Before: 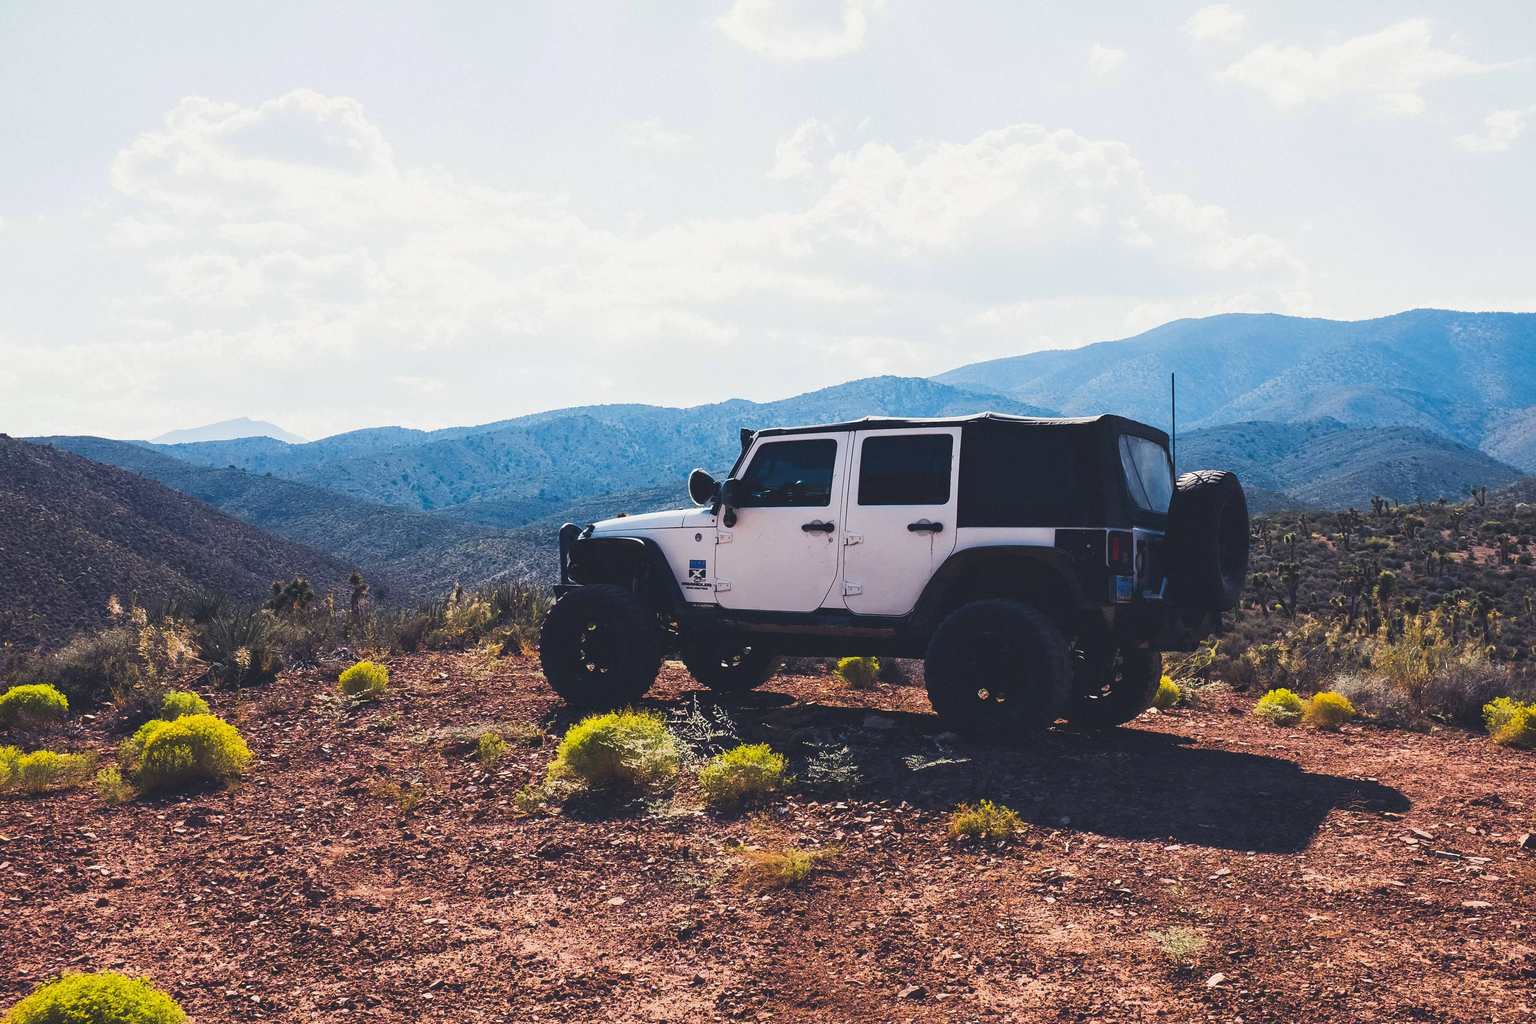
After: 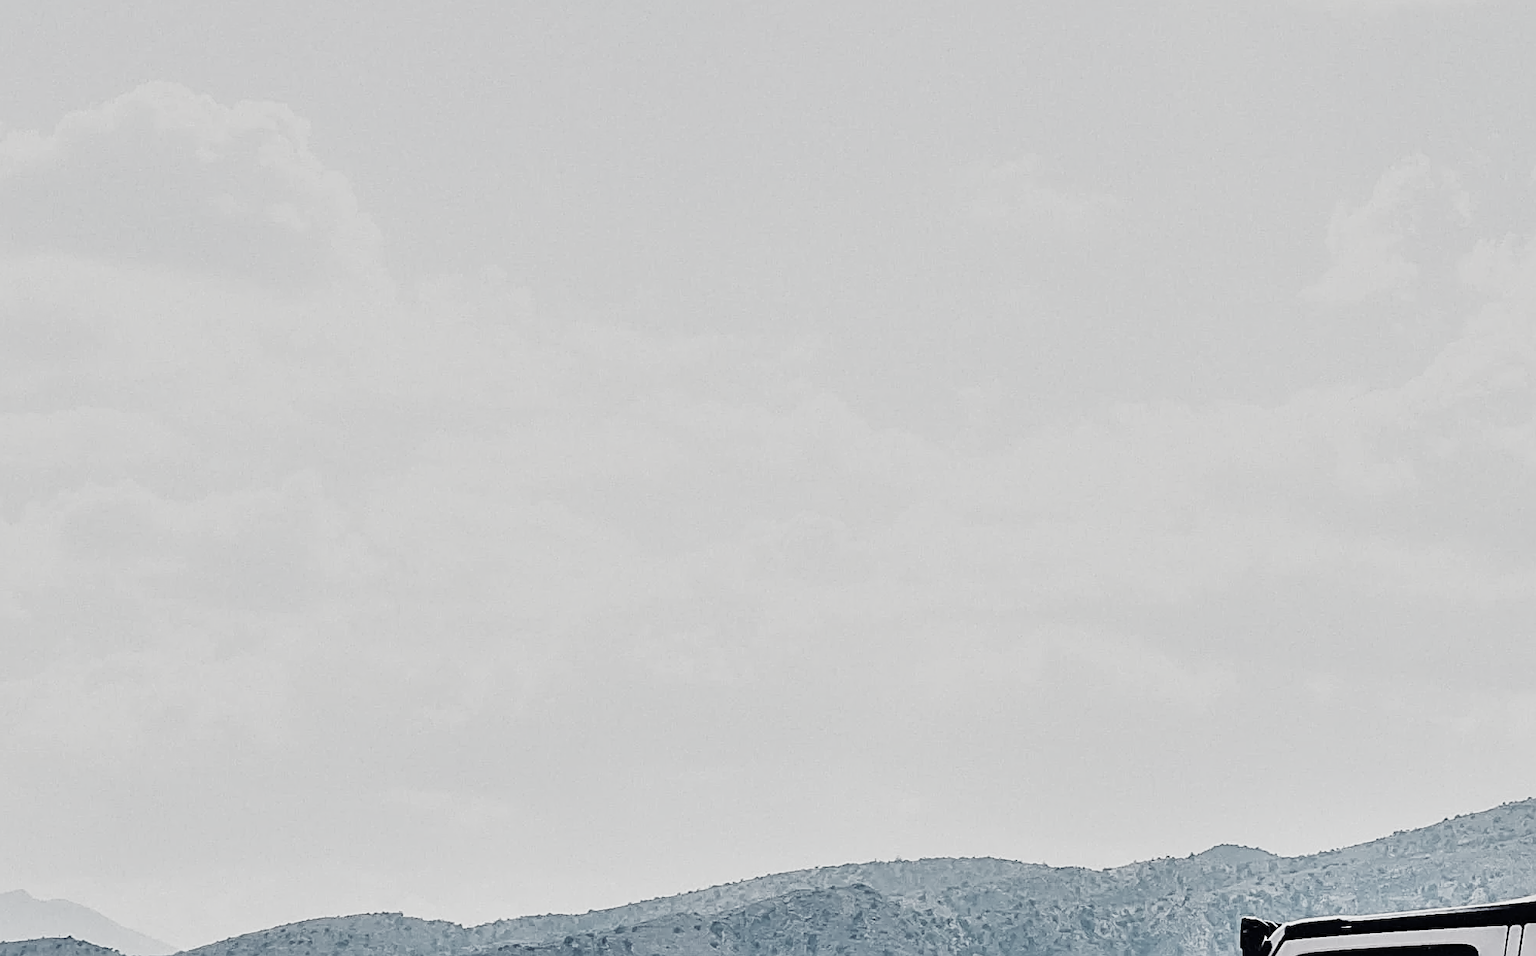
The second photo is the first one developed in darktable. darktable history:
crop: left 15.452%, top 5.459%, right 43.956%, bottom 56.62%
color zones: curves: ch1 [(0, 0.153) (0.143, 0.15) (0.286, 0.151) (0.429, 0.152) (0.571, 0.152) (0.714, 0.151) (0.857, 0.151) (1, 0.153)]
shadows and highlights: soften with gaussian
sharpen: radius 2.543, amount 0.636
sigmoid: contrast 1.81, skew -0.21, preserve hue 0%, red attenuation 0.1, red rotation 0.035, green attenuation 0.1, green rotation -0.017, blue attenuation 0.15, blue rotation -0.052, base primaries Rec2020
exposure: black level correction 0.009, exposure 0.014 EV, compensate highlight preservation false
